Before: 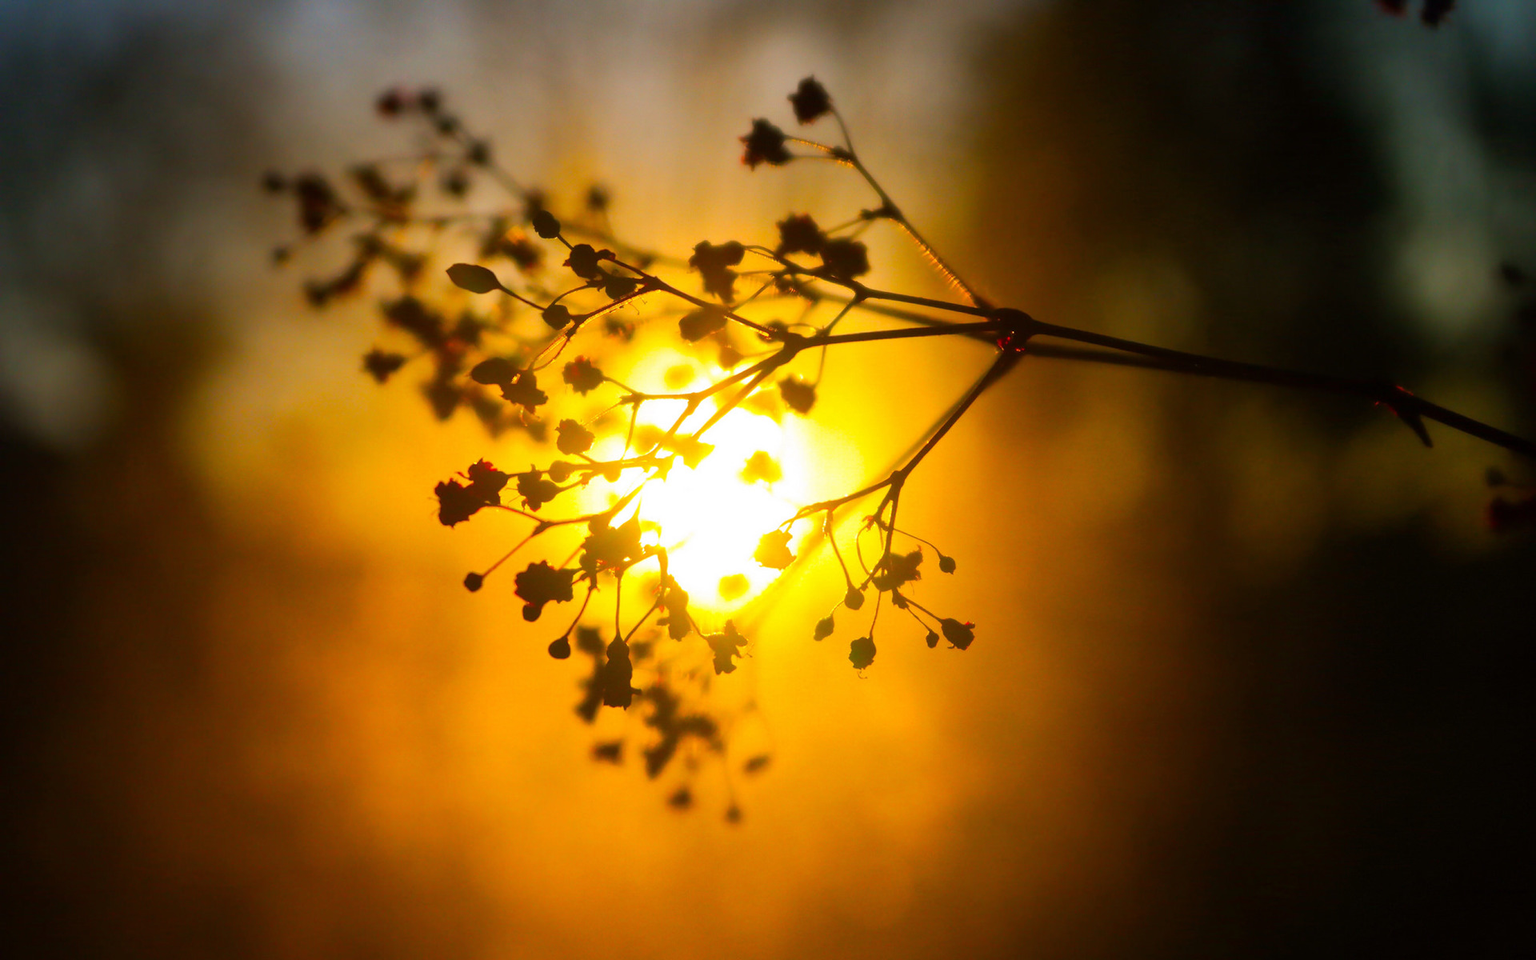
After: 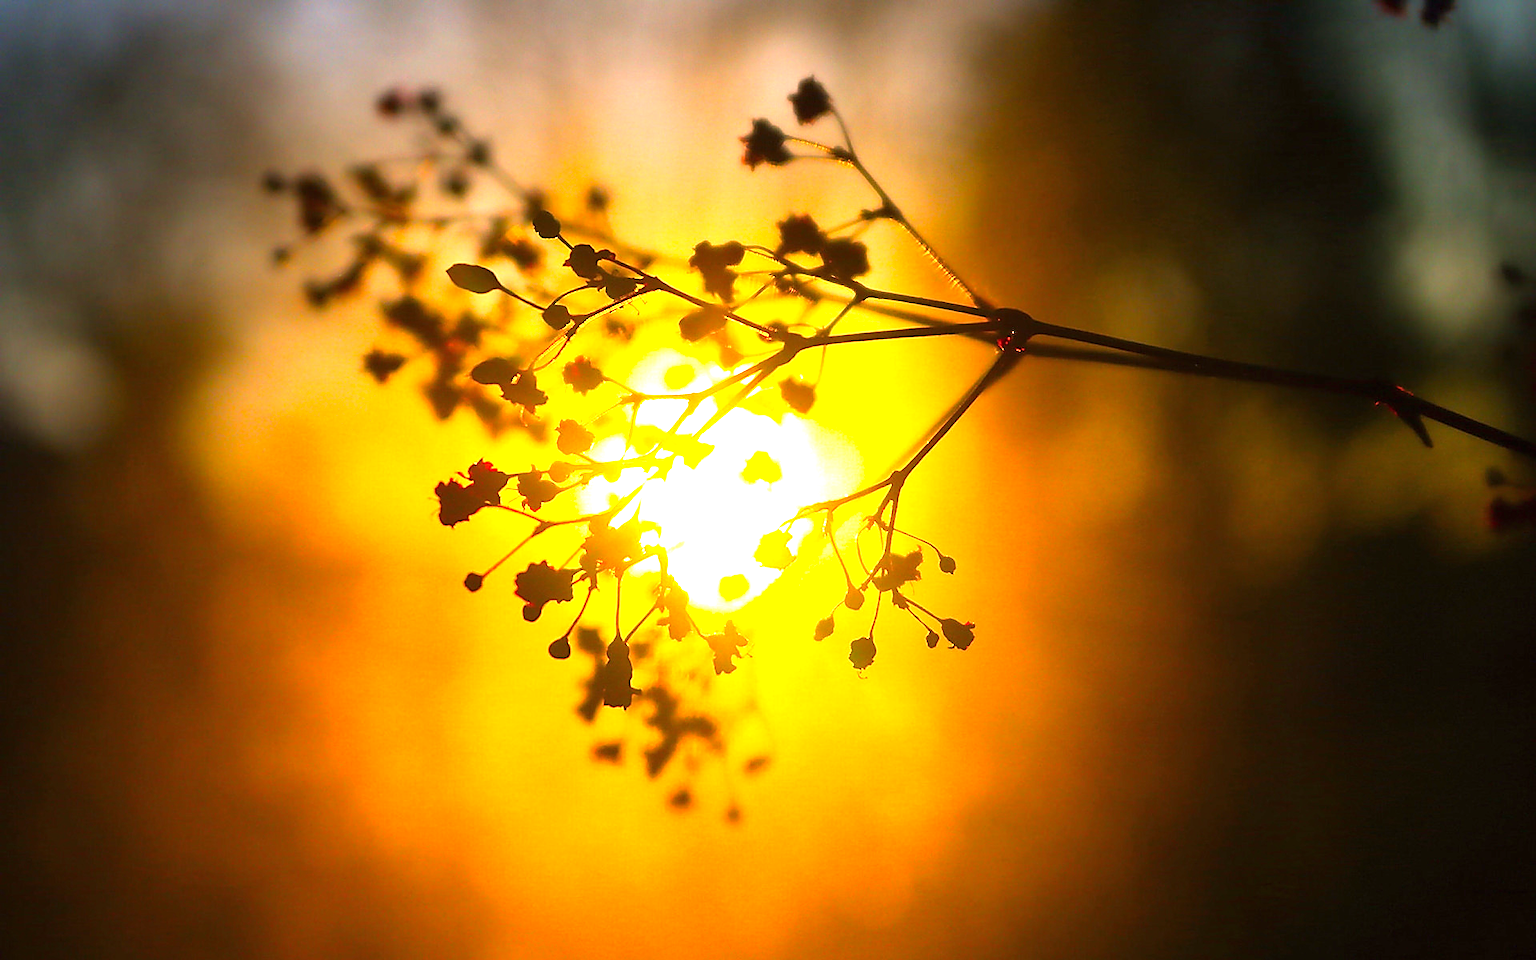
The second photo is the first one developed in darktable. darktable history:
color correction: highlights a* 7.67, highlights b* 4.11
exposure: black level correction 0, exposure 1.104 EV, compensate exposure bias true, compensate highlight preservation false
sharpen: radius 1.396, amount 1.241, threshold 0.797
